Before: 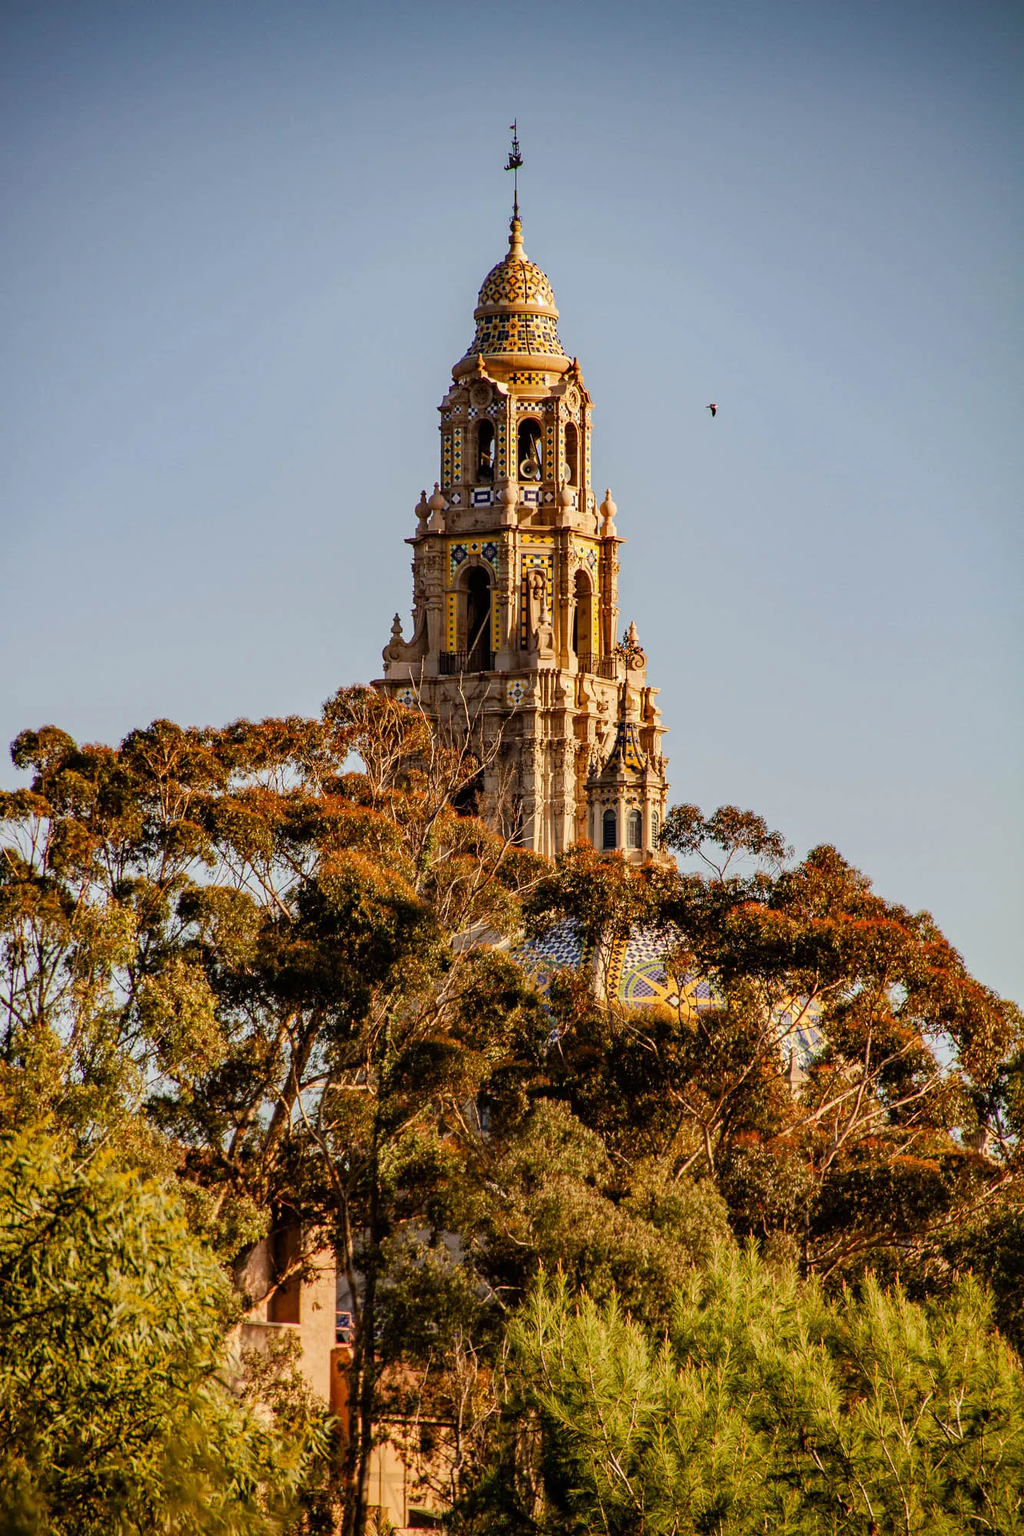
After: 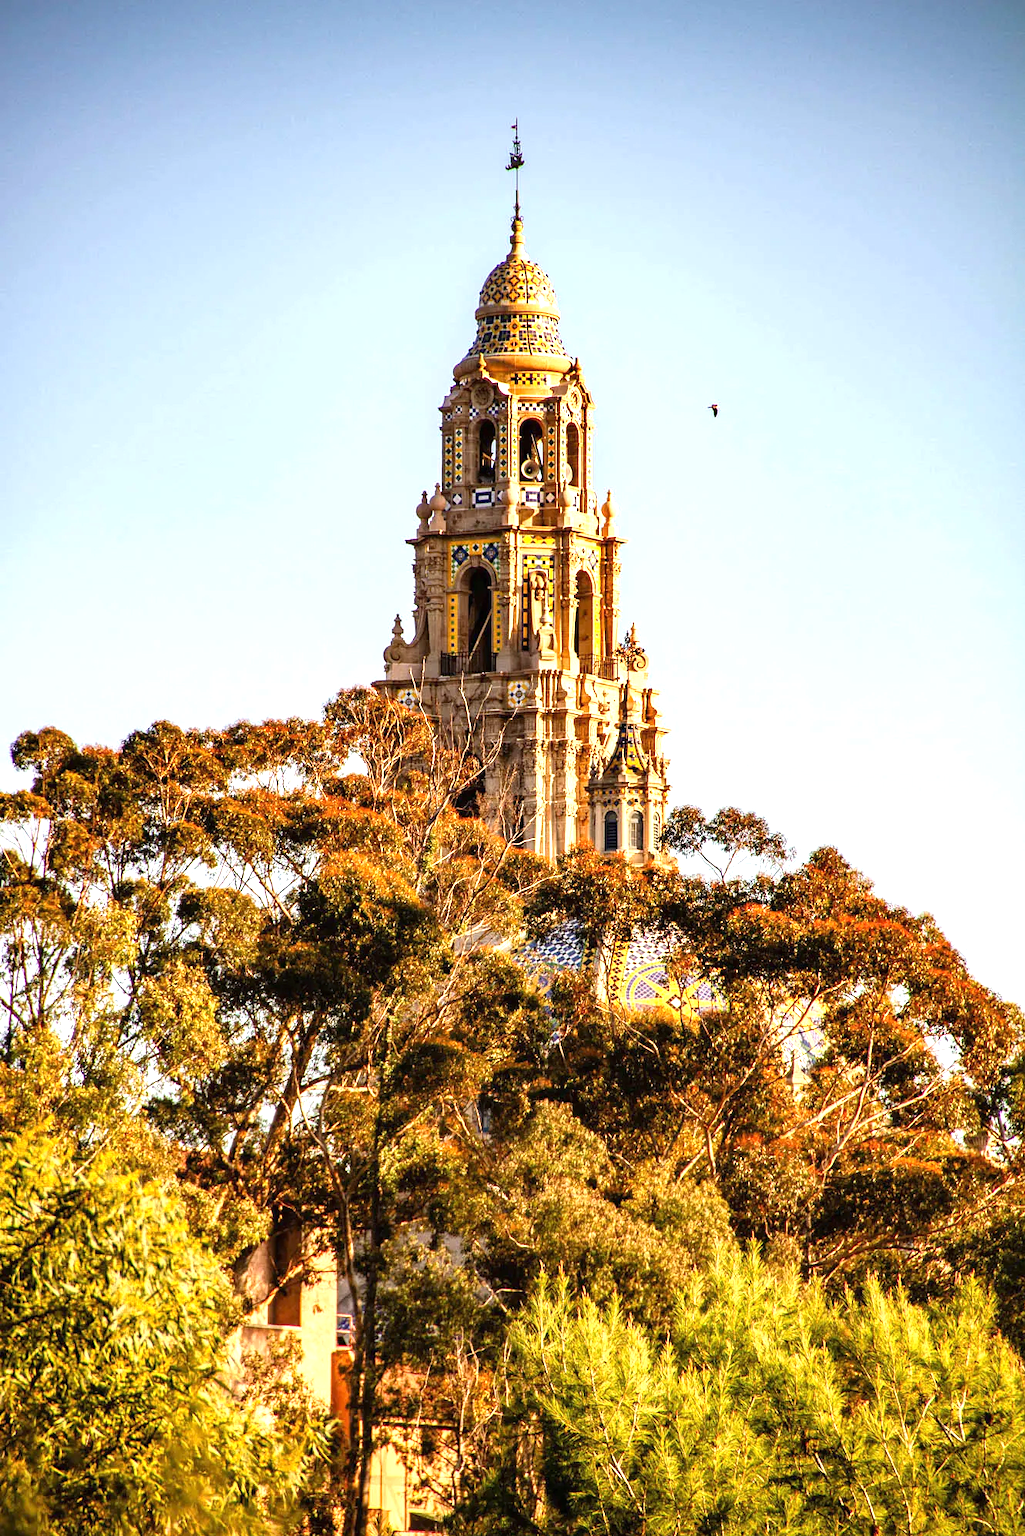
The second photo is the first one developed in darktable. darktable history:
exposure: black level correction 0, exposure 1.2 EV, compensate exposure bias true, compensate highlight preservation false
crop: top 0.05%, bottom 0.098%
